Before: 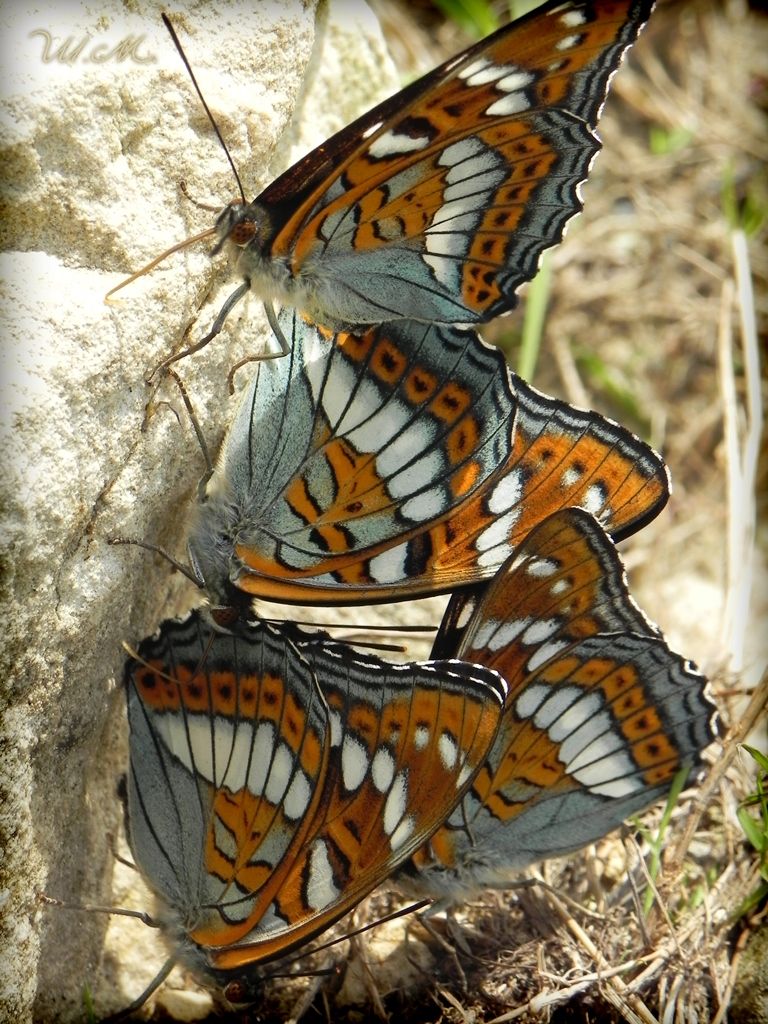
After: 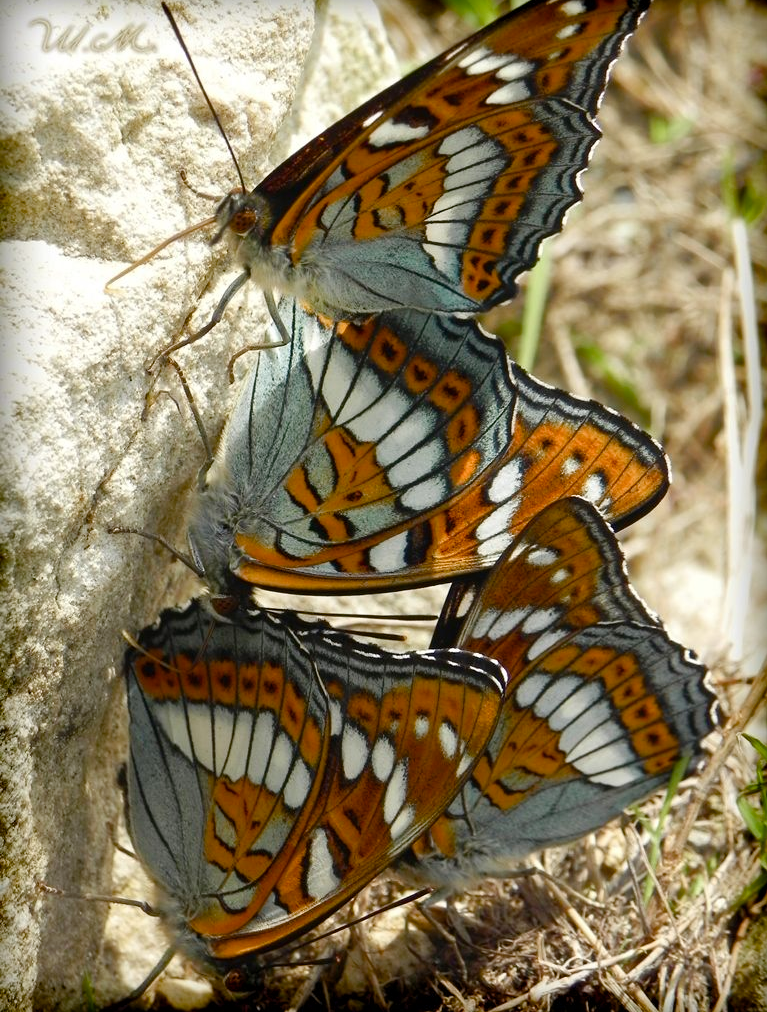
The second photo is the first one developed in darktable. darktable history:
color balance rgb: perceptual saturation grading › global saturation 19.544%, perceptual saturation grading › highlights -25.731%, perceptual saturation grading › shadows 49.636%, global vibrance -23.028%
crop: top 1.091%, right 0.006%
